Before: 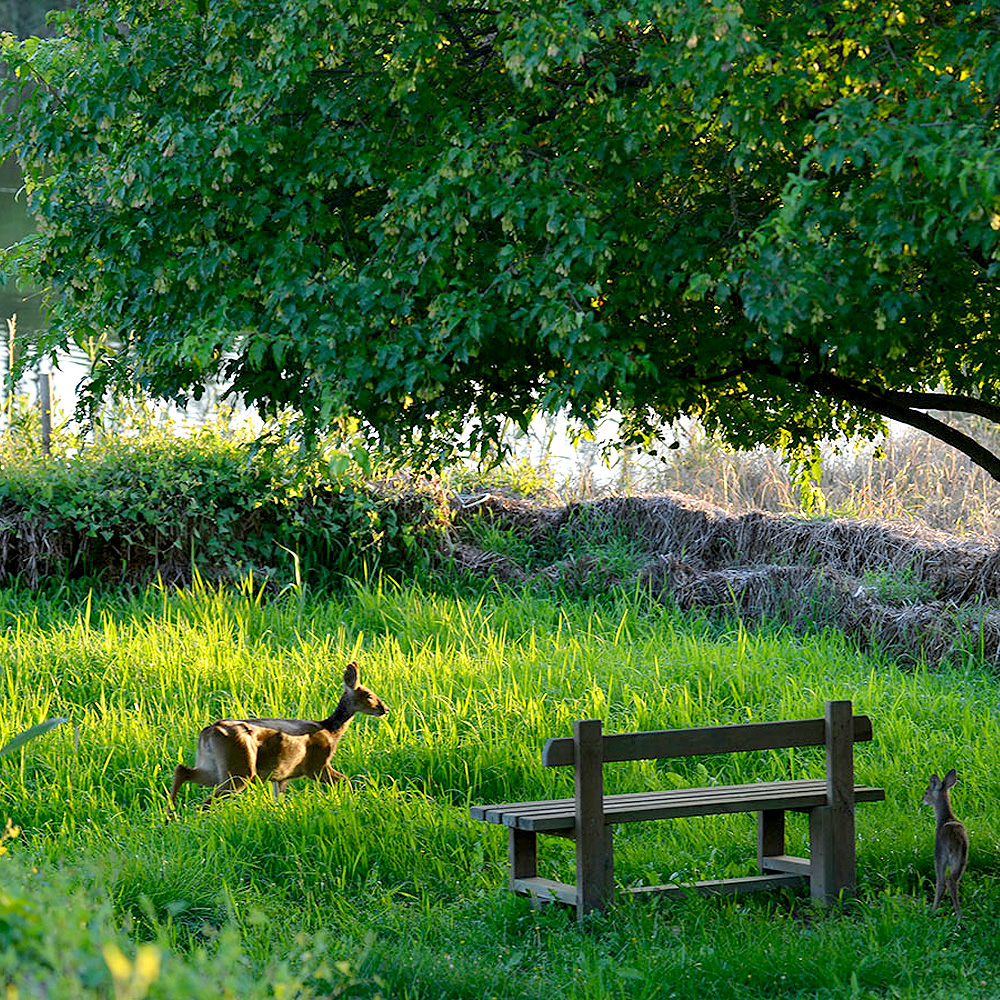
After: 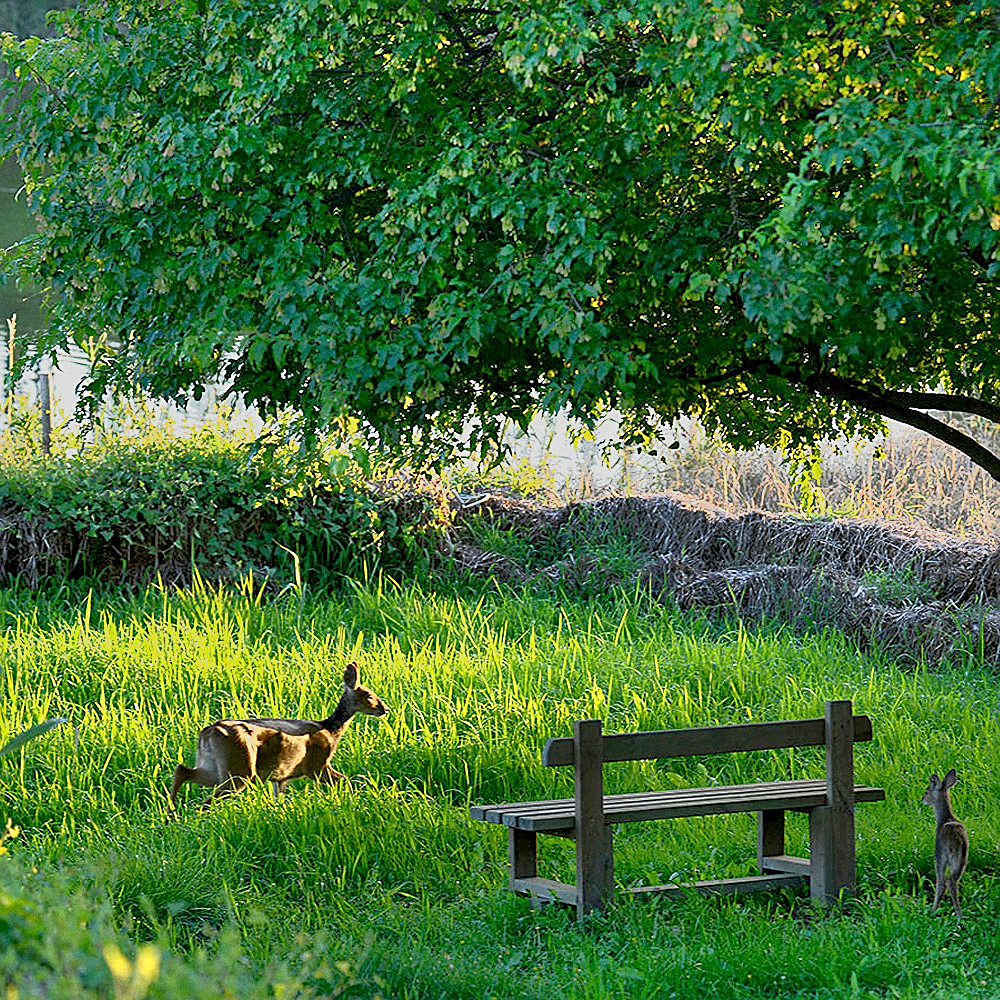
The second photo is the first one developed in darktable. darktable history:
tone equalizer: -7 EV -0.63 EV, -6 EV 1 EV, -5 EV -0.45 EV, -4 EV 0.43 EV, -3 EV 0.41 EV, -2 EV 0.15 EV, -1 EV -0.15 EV, +0 EV -0.39 EV, smoothing diameter 25%, edges refinement/feathering 10, preserve details guided filter
sharpen: on, module defaults
grain: coarseness 0.09 ISO
